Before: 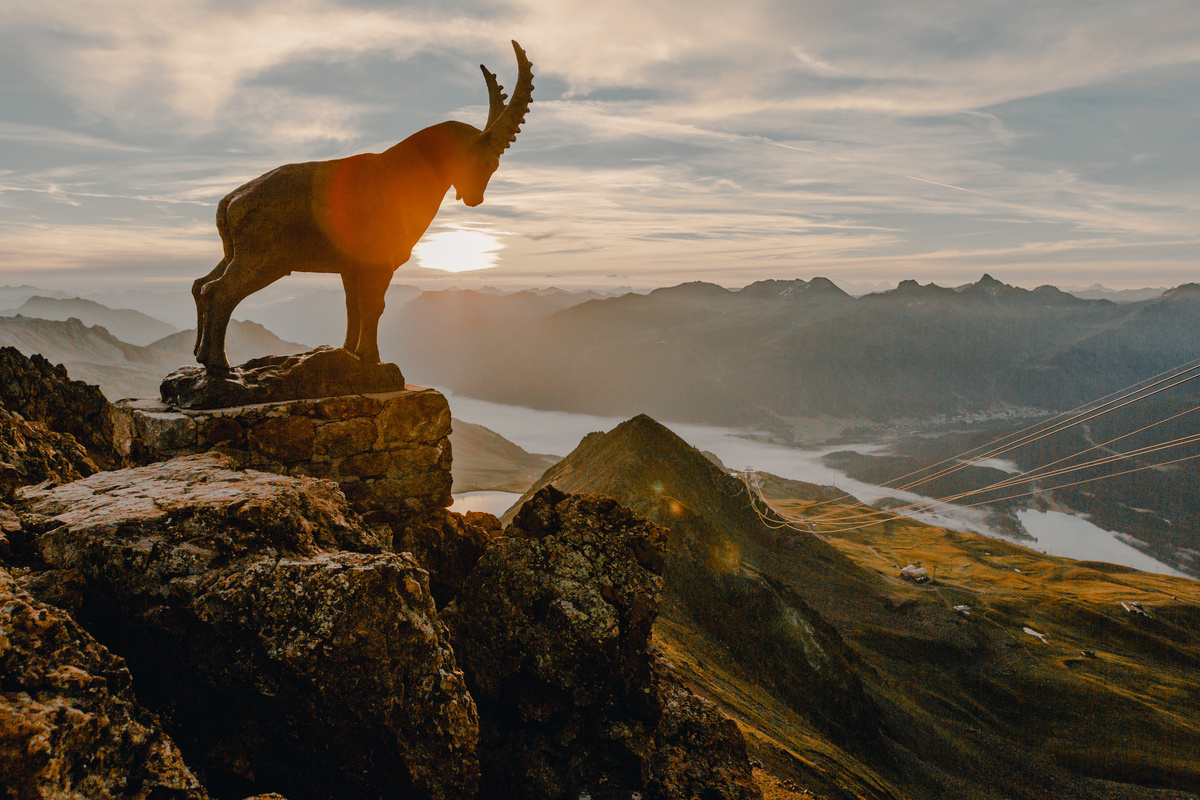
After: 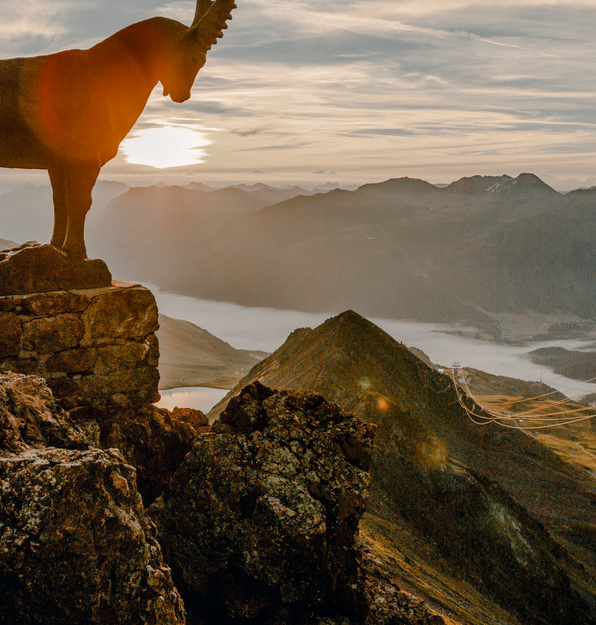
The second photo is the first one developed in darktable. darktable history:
crop and rotate: angle 0.018°, left 24.426%, top 13.031%, right 25.878%, bottom 8.716%
local contrast: on, module defaults
